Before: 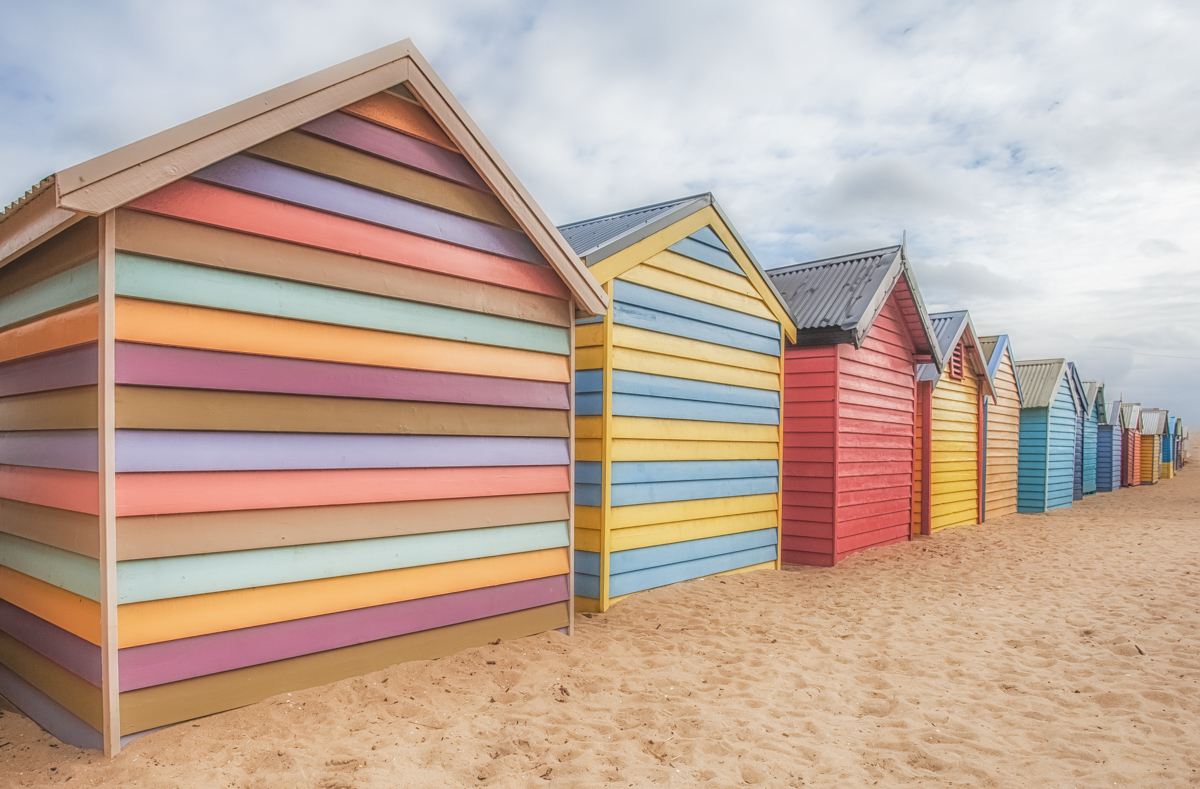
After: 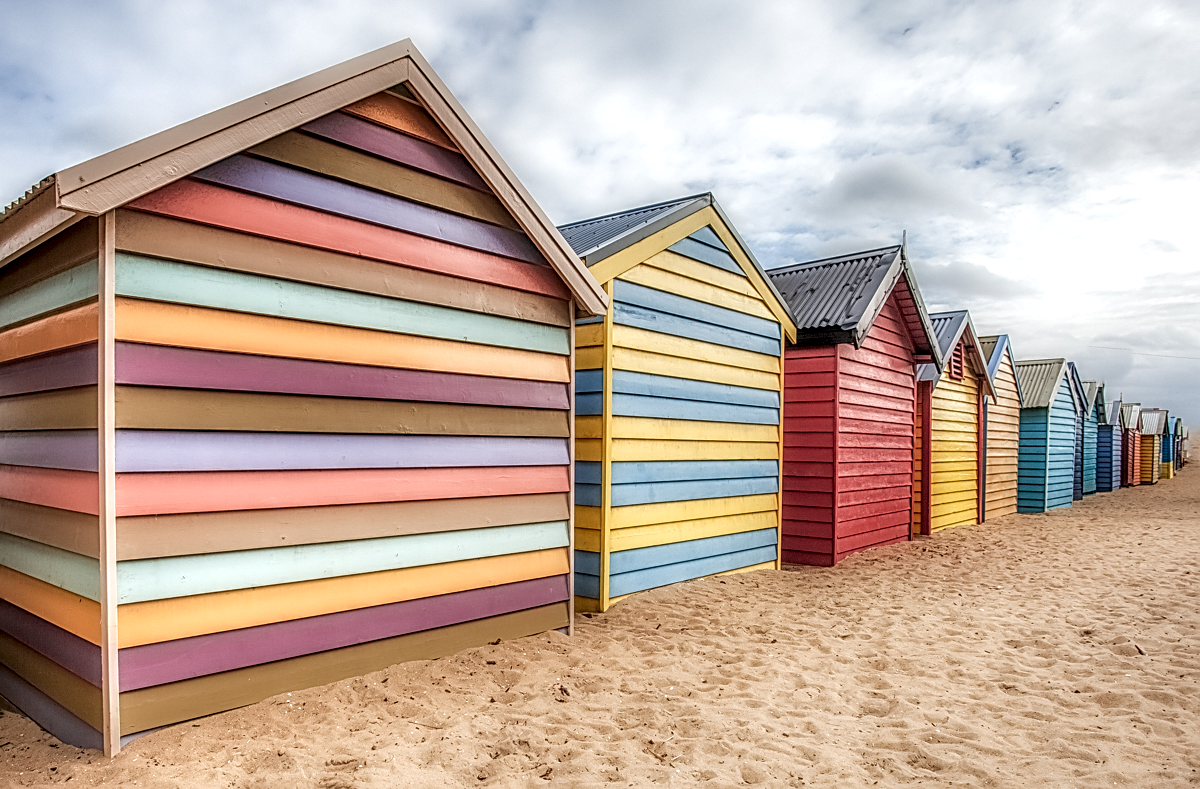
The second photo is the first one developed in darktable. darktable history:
sharpen: on, module defaults
local contrast: highlights 81%, shadows 58%, detail 175%, midtone range 0.595
